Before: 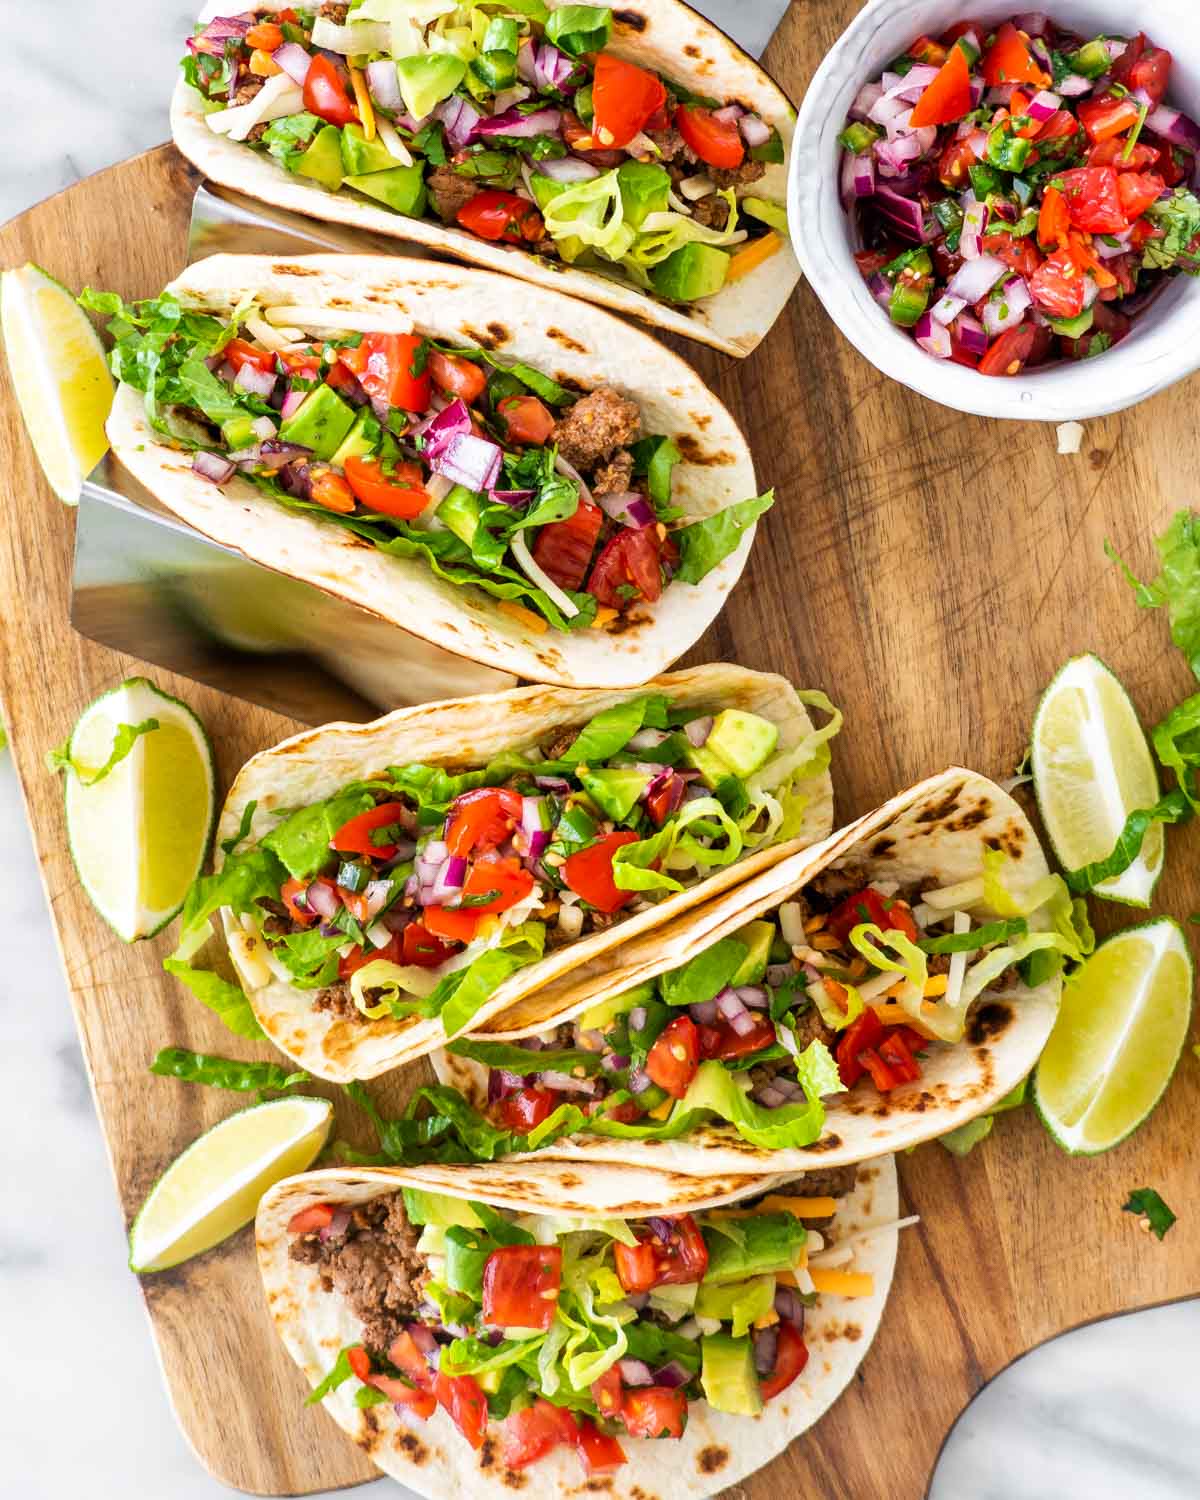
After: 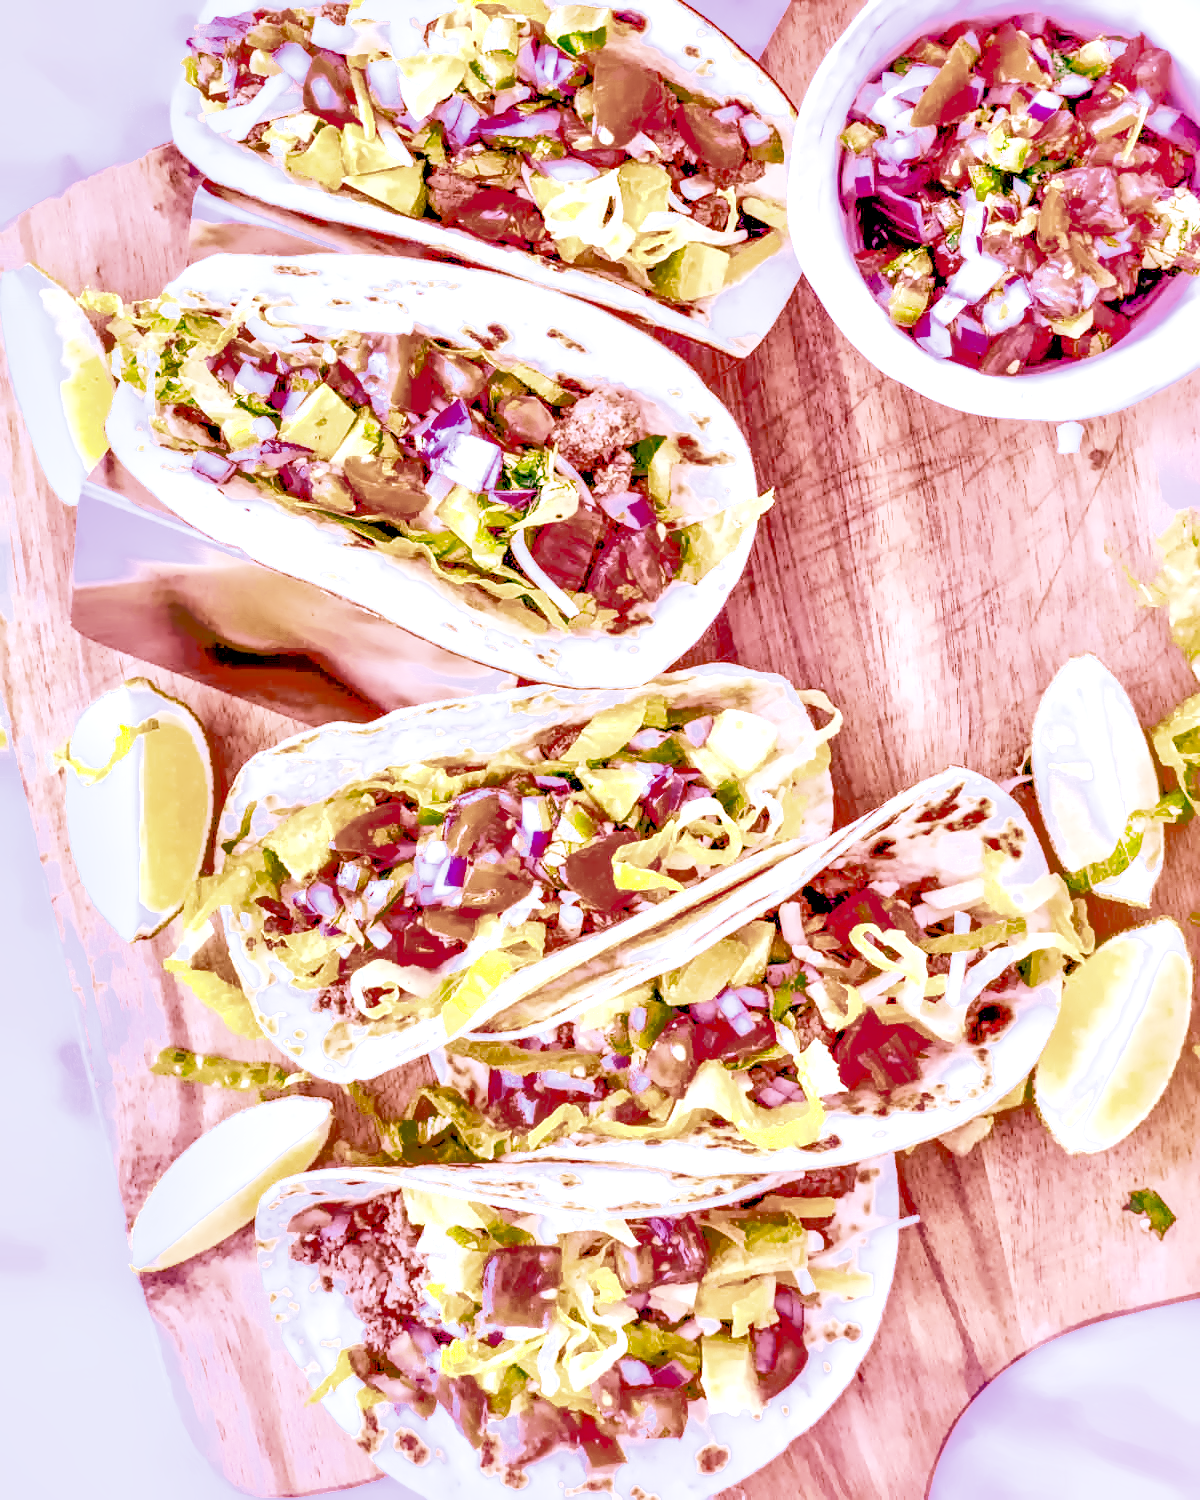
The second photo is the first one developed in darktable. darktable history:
local contrast: highlights 60%, shadows 60%, detail 160%
color calibration: illuminant as shot in camera, x 0.358, y 0.373, temperature 4628.91 K
color balance rgb: perceptual saturation grading › global saturation 35%, perceptual saturation grading › highlights -30%, perceptual saturation grading › shadows 35%, perceptual brilliance grading › global brilliance 3%, perceptual brilliance grading › highlights -3%, perceptual brilliance grading › shadows 3%
denoise (profiled): preserve shadows 1.52, scattering 0.002, a [-1, 0, 0], compensate highlight preservation false
exposure: black level correction 0, exposure 1.1 EV, compensate exposure bias true, compensate highlight preservation false
filmic rgb: black relative exposure -7.65 EV, white relative exposure 4.56 EV, hardness 3.61
haze removal: compatibility mode true, adaptive false
highlight reconstruction: on, module defaults
hot pixels: on, module defaults
lens correction: scale 1, crop 1, focal 16, aperture 5.6, distance 1000, camera "Canon EOS RP", lens "Canon RF 16mm F2.8 STM"
shadows and highlights: shadows 40, highlights -60
white balance: red 2.229, blue 1.46
tone equalizer: -8 EV -0.75 EV, -7 EV -0.7 EV, -6 EV -0.6 EV, -5 EV -0.4 EV, -3 EV 0.4 EV, -2 EV 0.6 EV, -1 EV 0.7 EV, +0 EV 0.75 EV, edges refinement/feathering 500, mask exposure compensation -1.57 EV, preserve details no
velvia: strength 45%
contrast equalizer "clarity": octaves 7, y [[0.6 ×6], [0.55 ×6], [0 ×6], [0 ×6], [0 ×6]]
